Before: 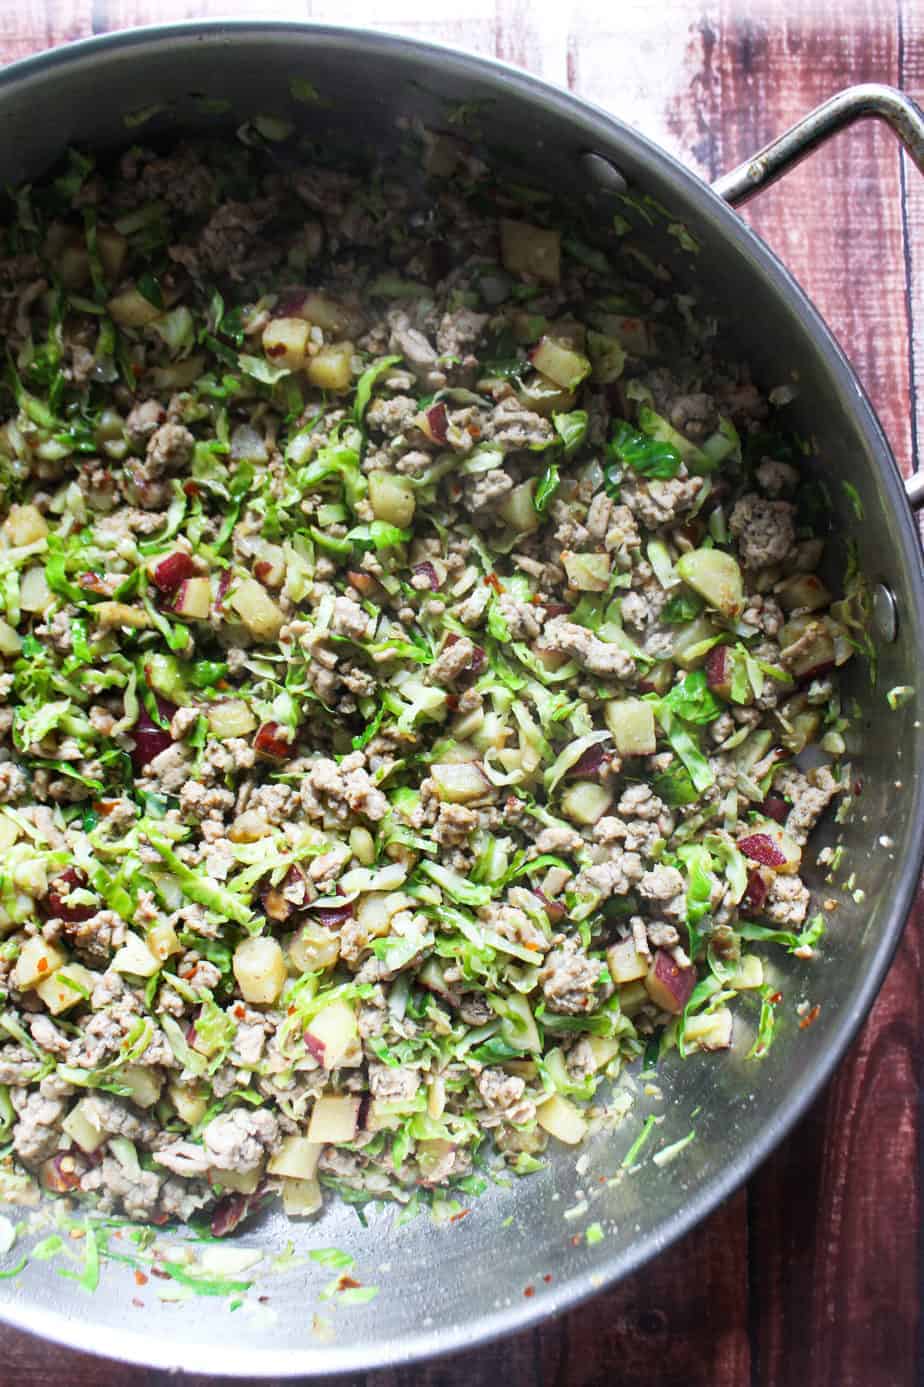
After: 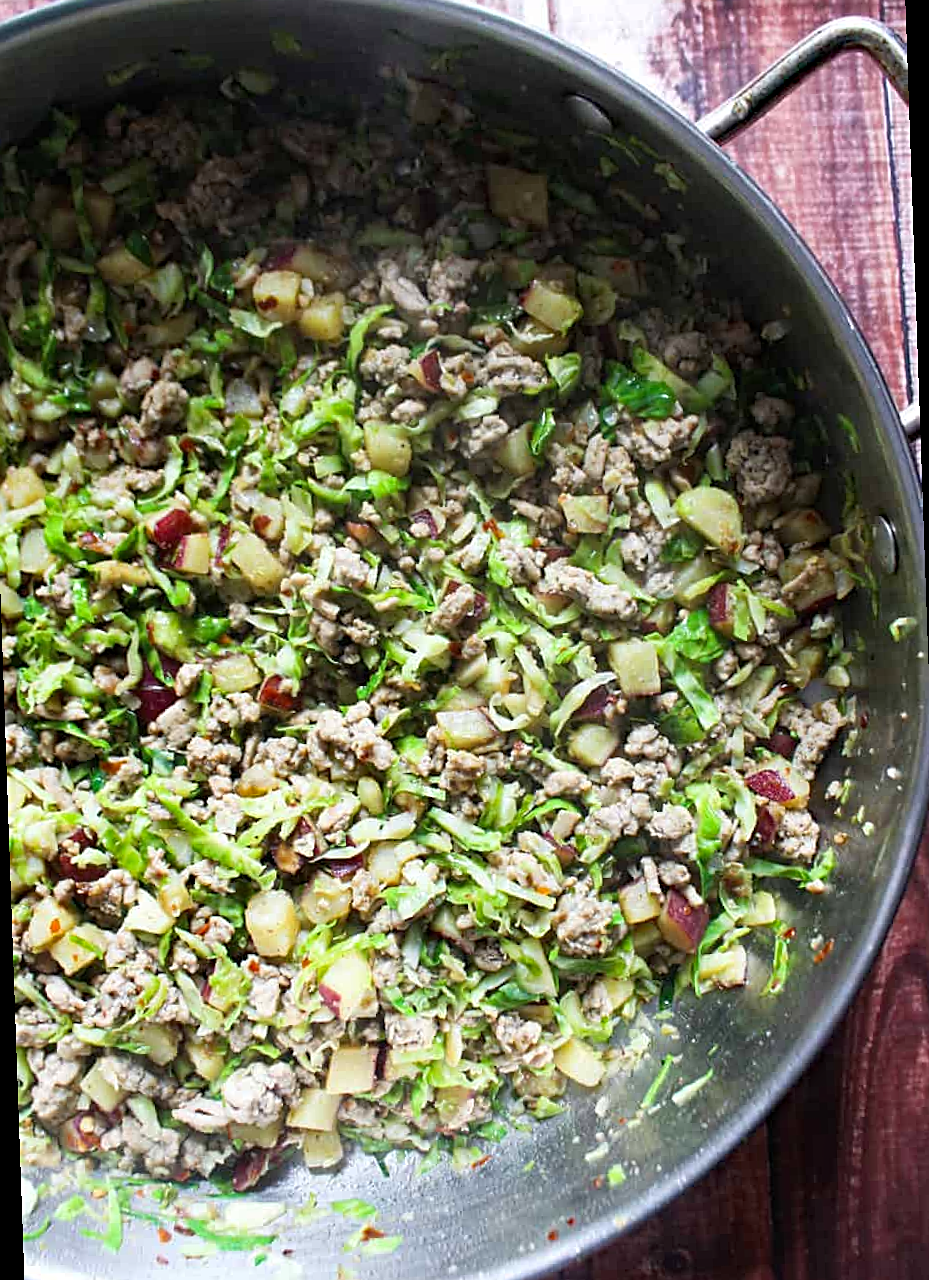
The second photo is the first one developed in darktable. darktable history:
haze removal: compatibility mode true, adaptive false
rotate and perspective: rotation -2°, crop left 0.022, crop right 0.978, crop top 0.049, crop bottom 0.951
sharpen: on, module defaults
